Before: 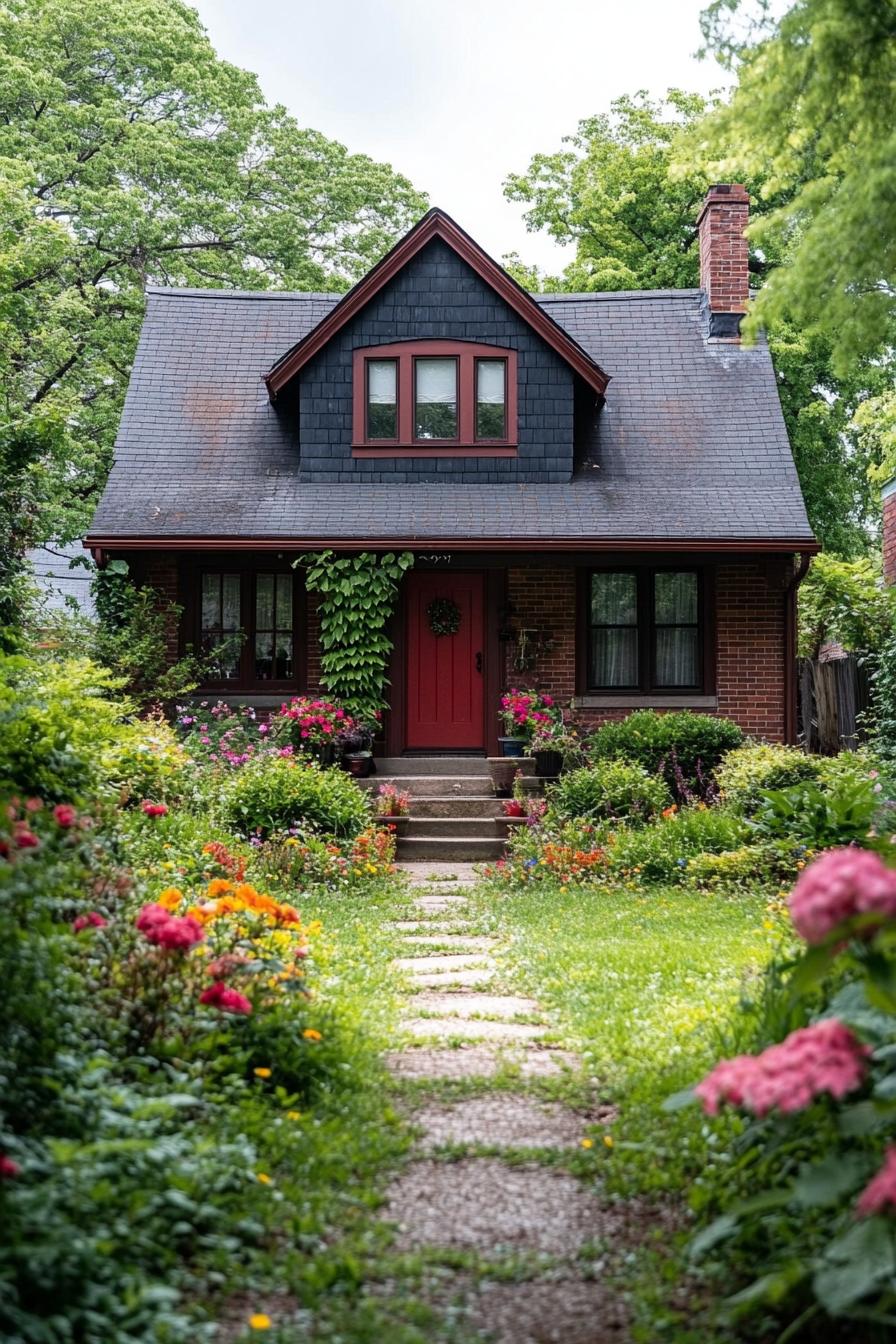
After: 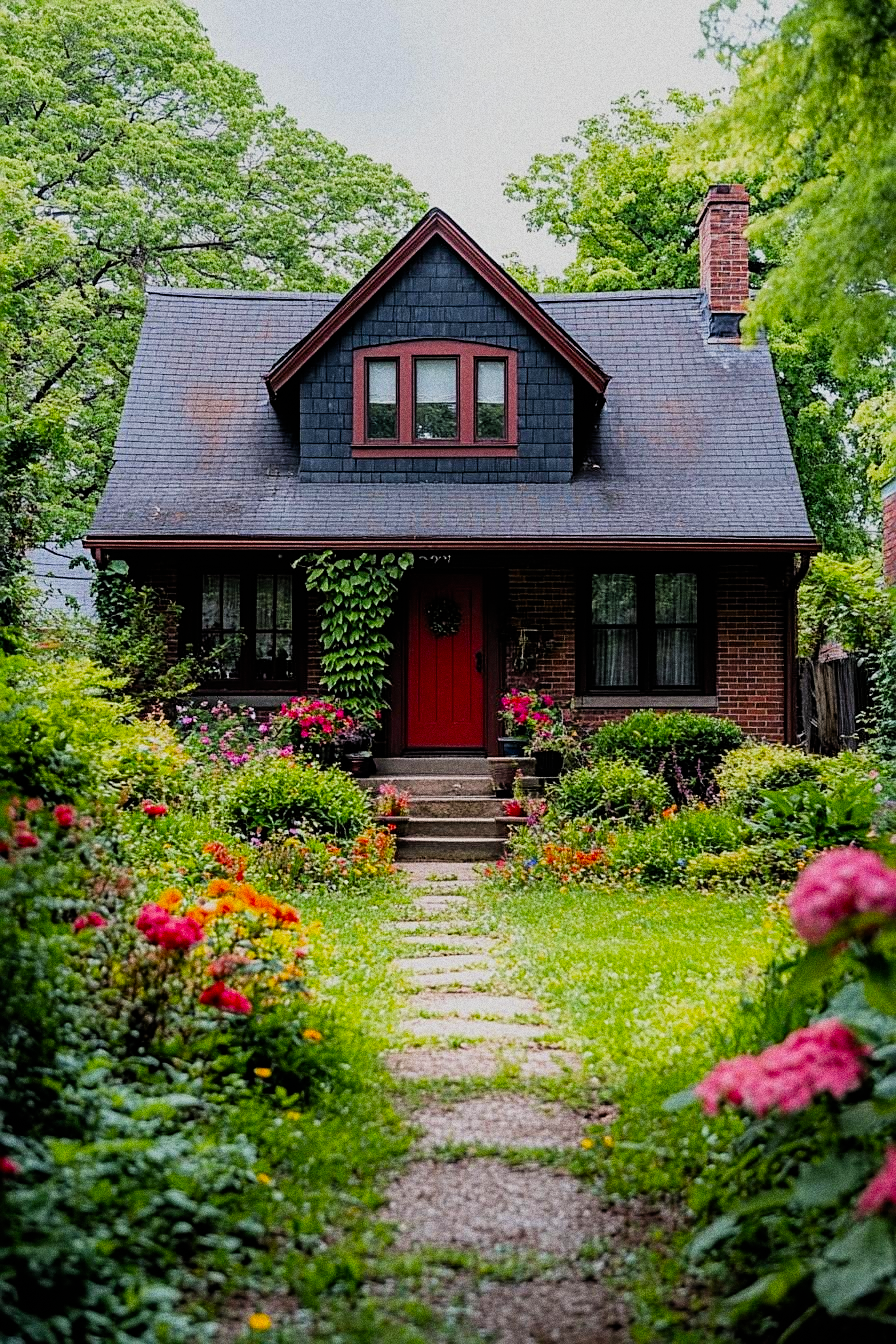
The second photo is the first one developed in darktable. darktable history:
contrast brightness saturation: saturation 0.1
sharpen: on, module defaults
grain: coarseness 0.09 ISO, strength 40%
filmic rgb: black relative exposure -7.75 EV, white relative exposure 4.4 EV, threshold 3 EV, hardness 3.76, latitude 38.11%, contrast 0.966, highlights saturation mix 10%, shadows ↔ highlights balance 4.59%, color science v4 (2020), enable highlight reconstruction true
